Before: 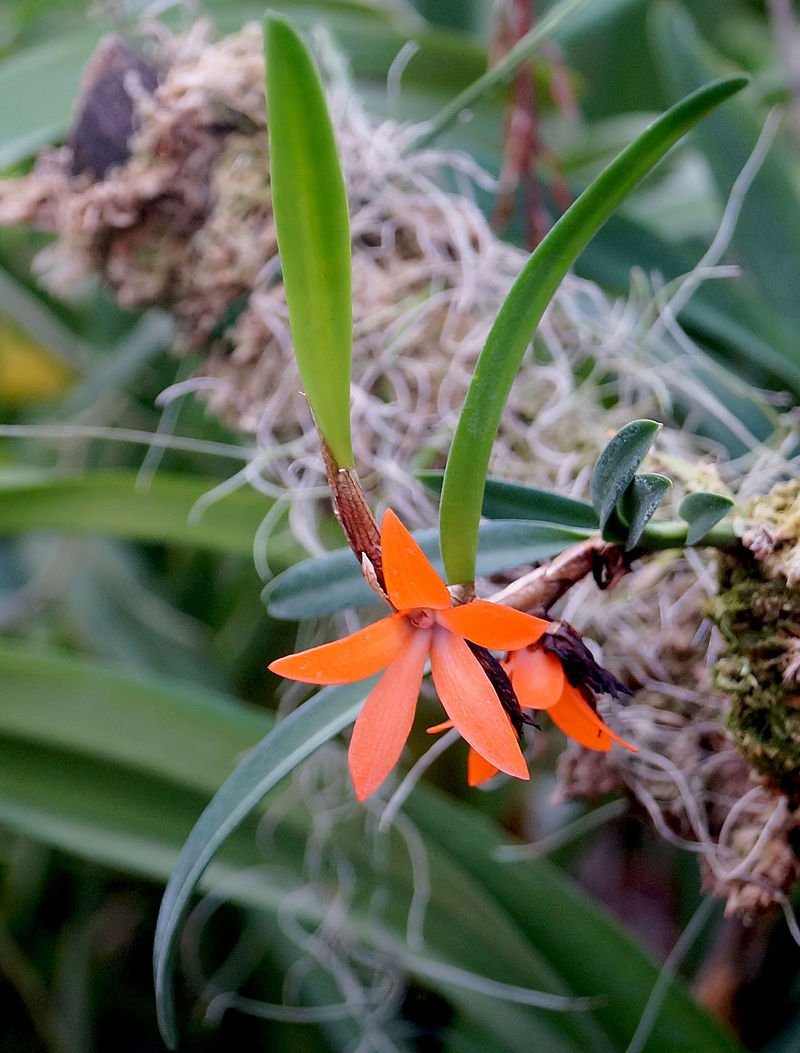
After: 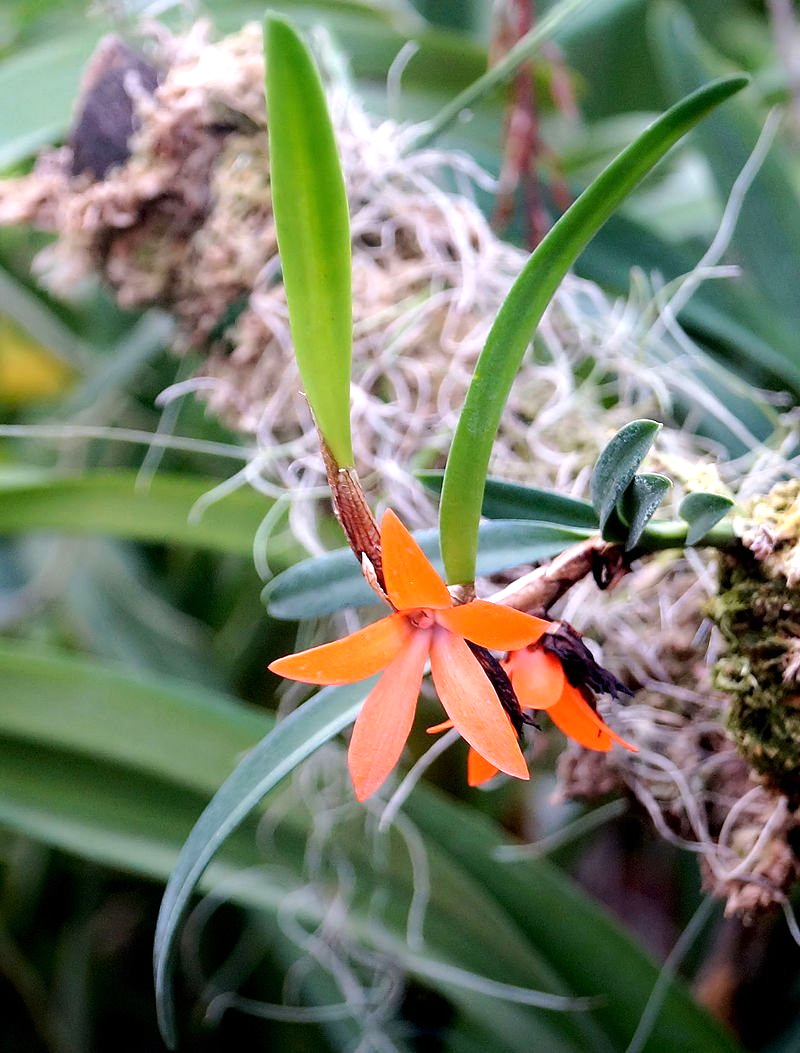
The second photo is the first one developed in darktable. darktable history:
tone equalizer: -8 EV -0.781 EV, -7 EV -0.735 EV, -6 EV -0.62 EV, -5 EV -0.37 EV, -3 EV 0.372 EV, -2 EV 0.6 EV, -1 EV 0.698 EV, +0 EV 0.773 EV
